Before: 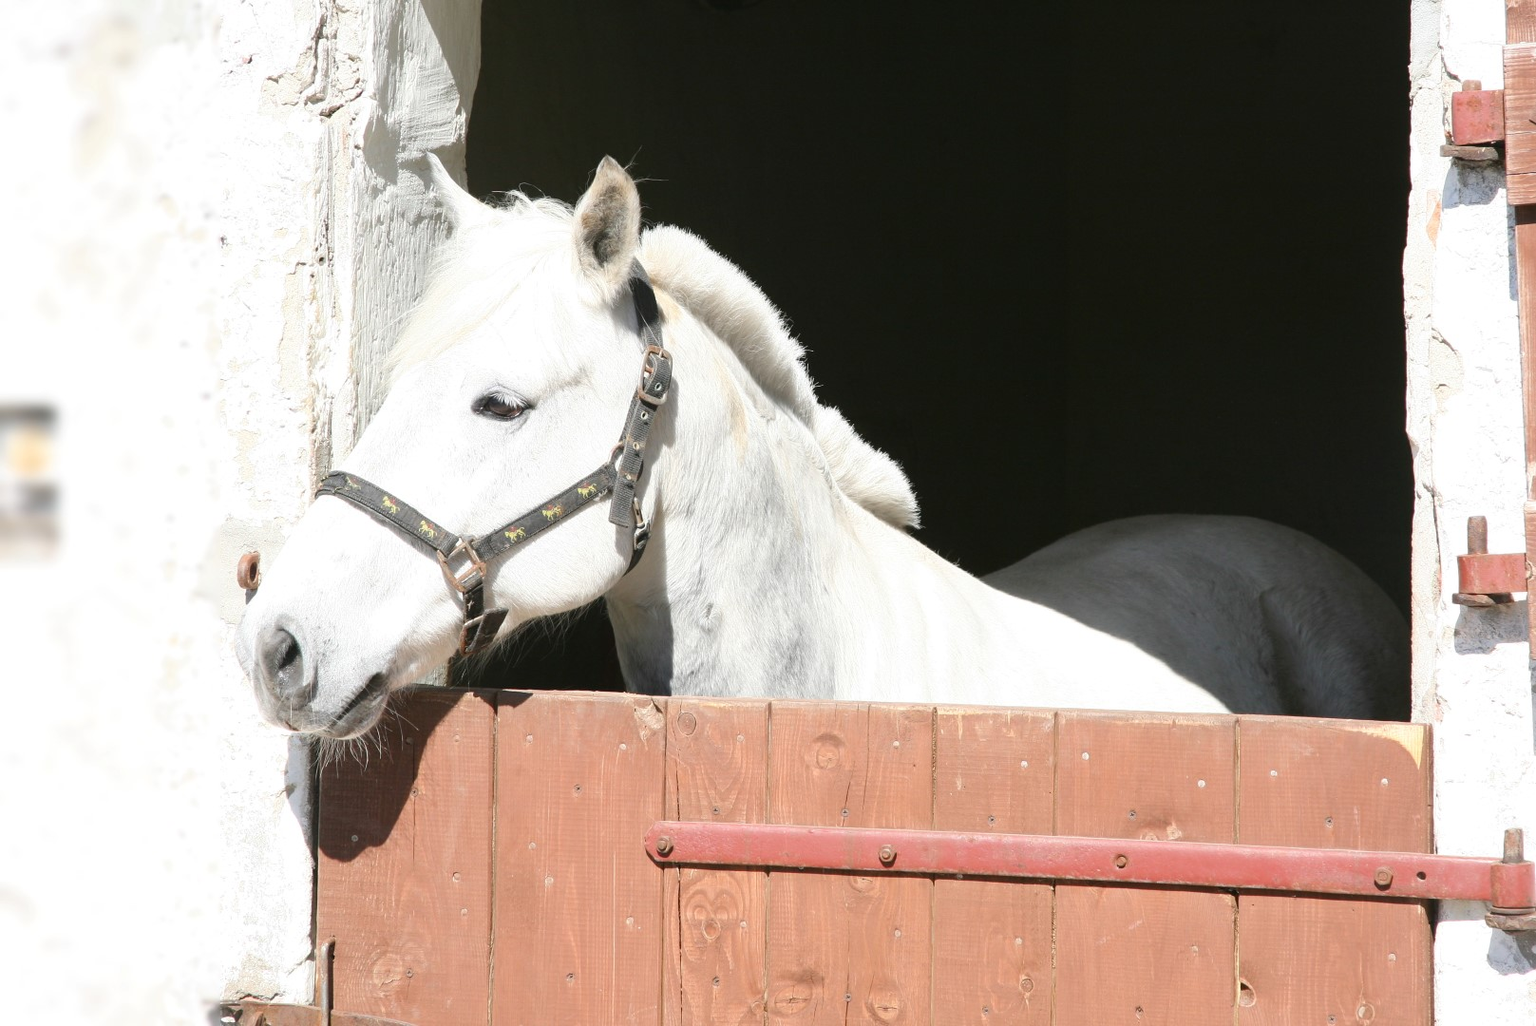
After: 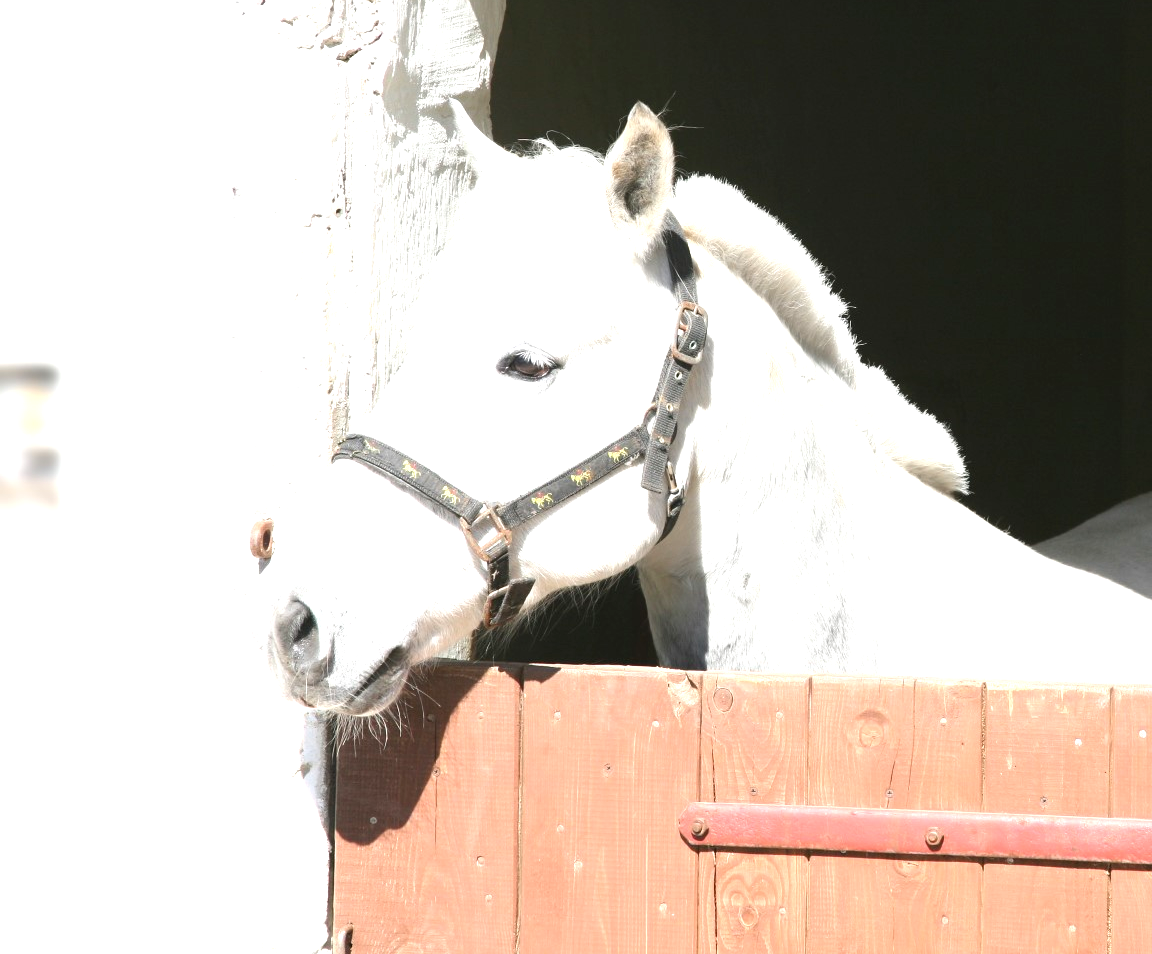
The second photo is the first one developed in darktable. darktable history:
exposure: black level correction 0, exposure 0.7 EV, compensate exposure bias true, compensate highlight preservation false
crop: top 5.803%, right 27.864%, bottom 5.804%
